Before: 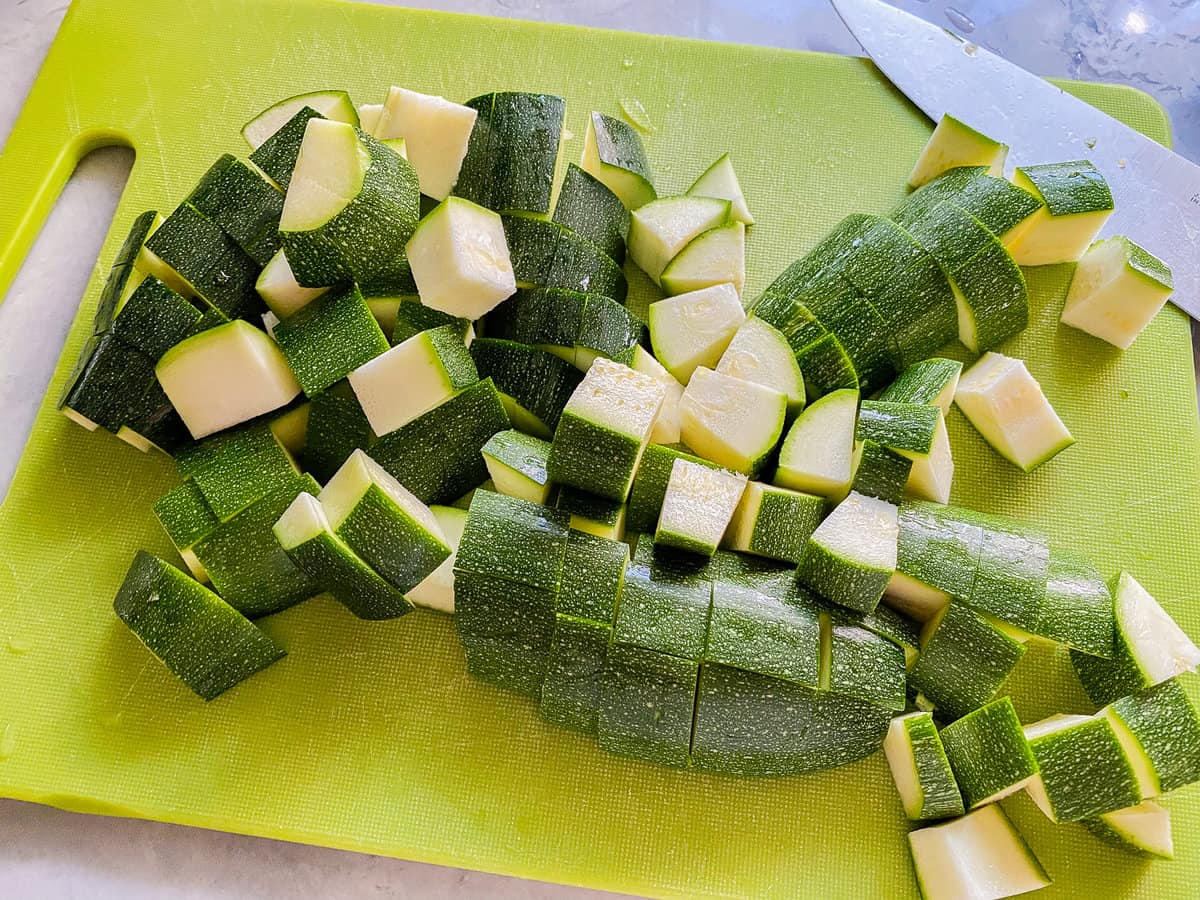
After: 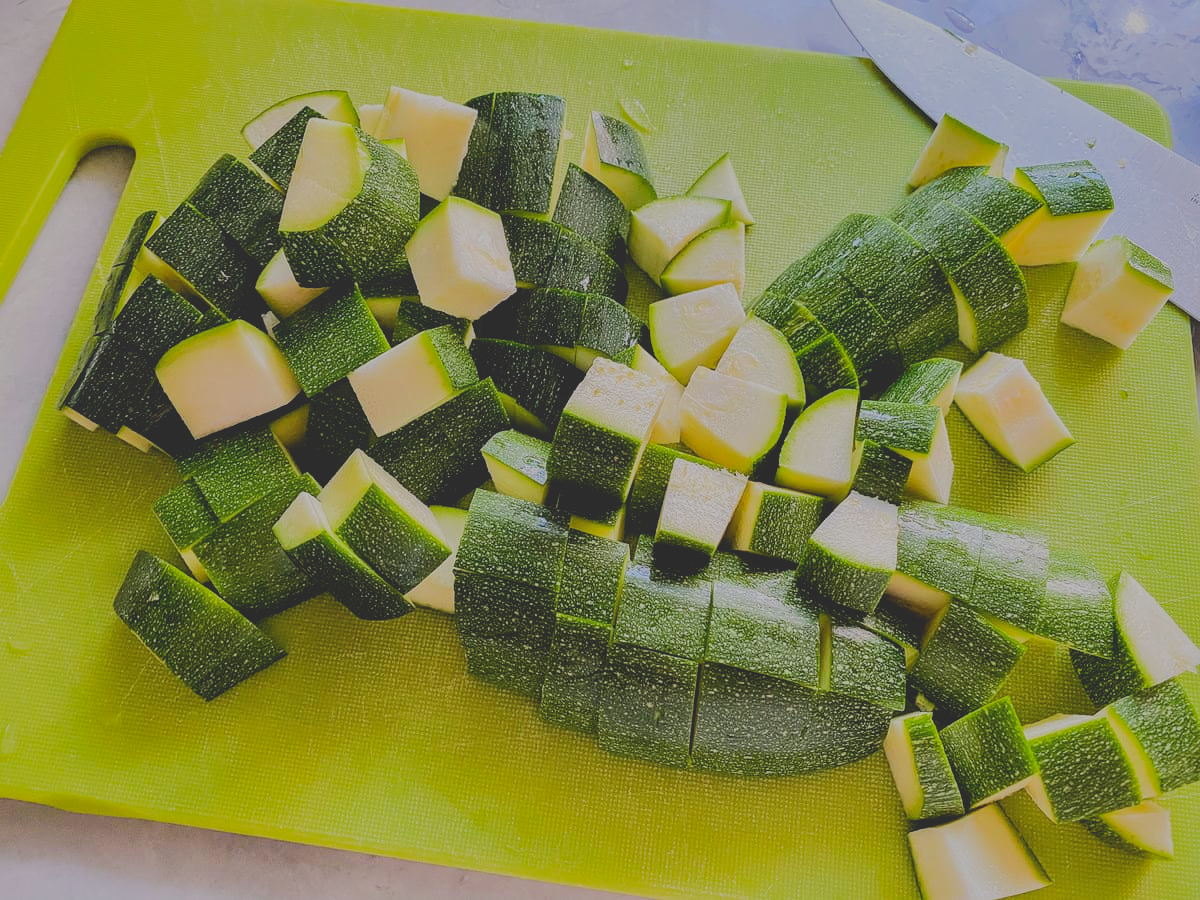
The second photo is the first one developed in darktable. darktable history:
filmic rgb: black relative exposure -5 EV, hardness 2.88, contrast 1.3, highlights saturation mix -30%
shadows and highlights: on, module defaults
contrast brightness saturation: contrast -0.28
